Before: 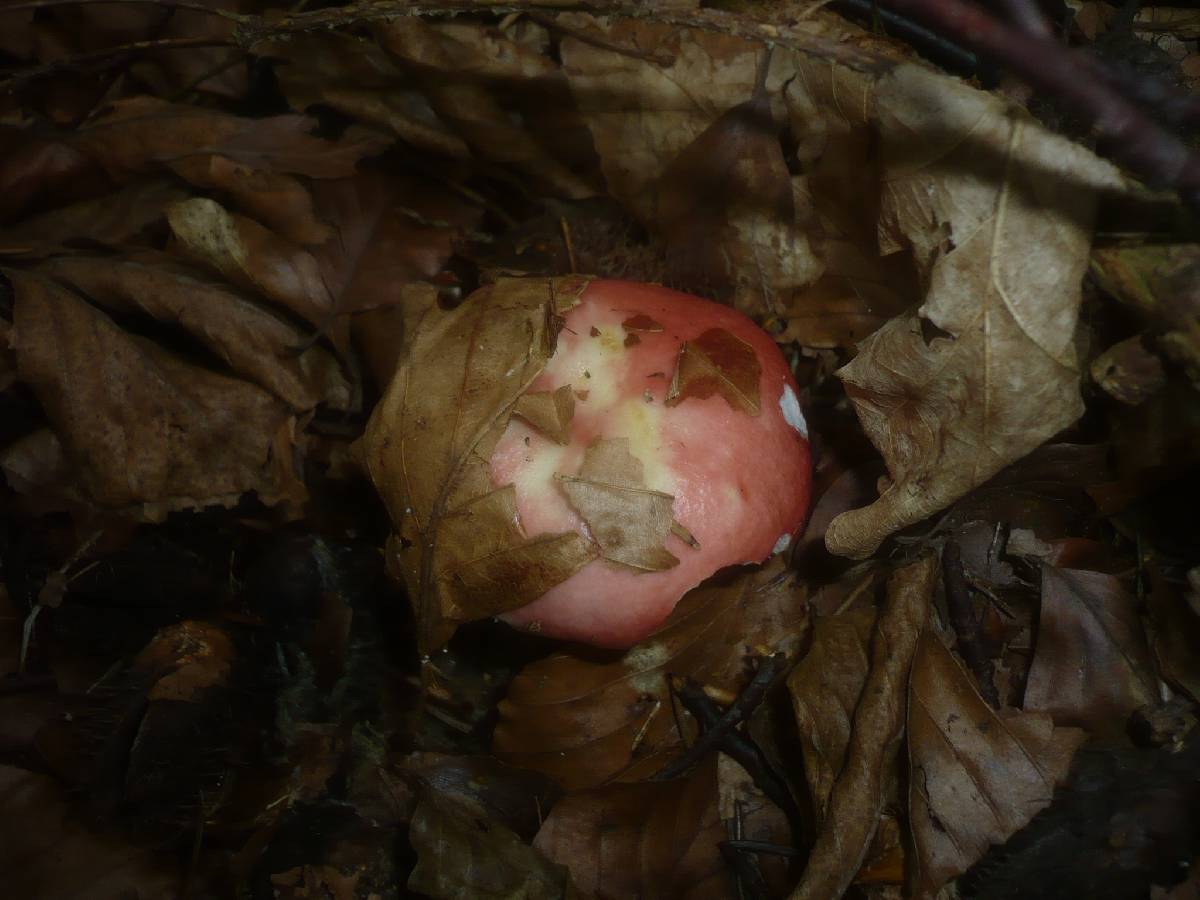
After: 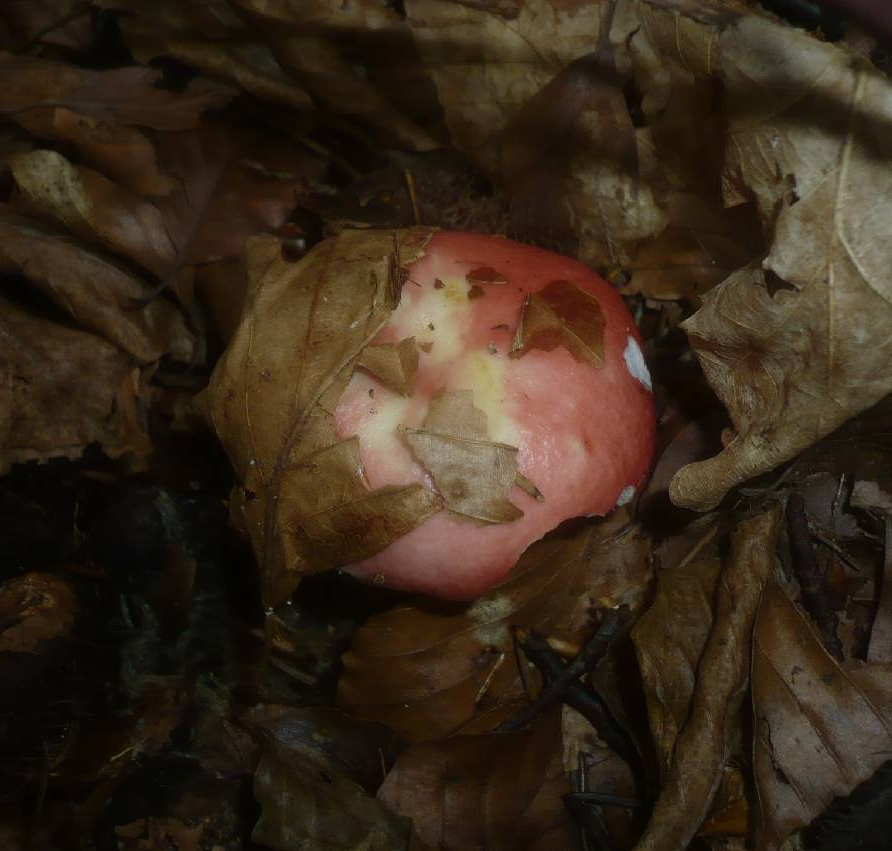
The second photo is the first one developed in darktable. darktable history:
crop and rotate: left 13.073%, top 5.398%, right 12.556%
